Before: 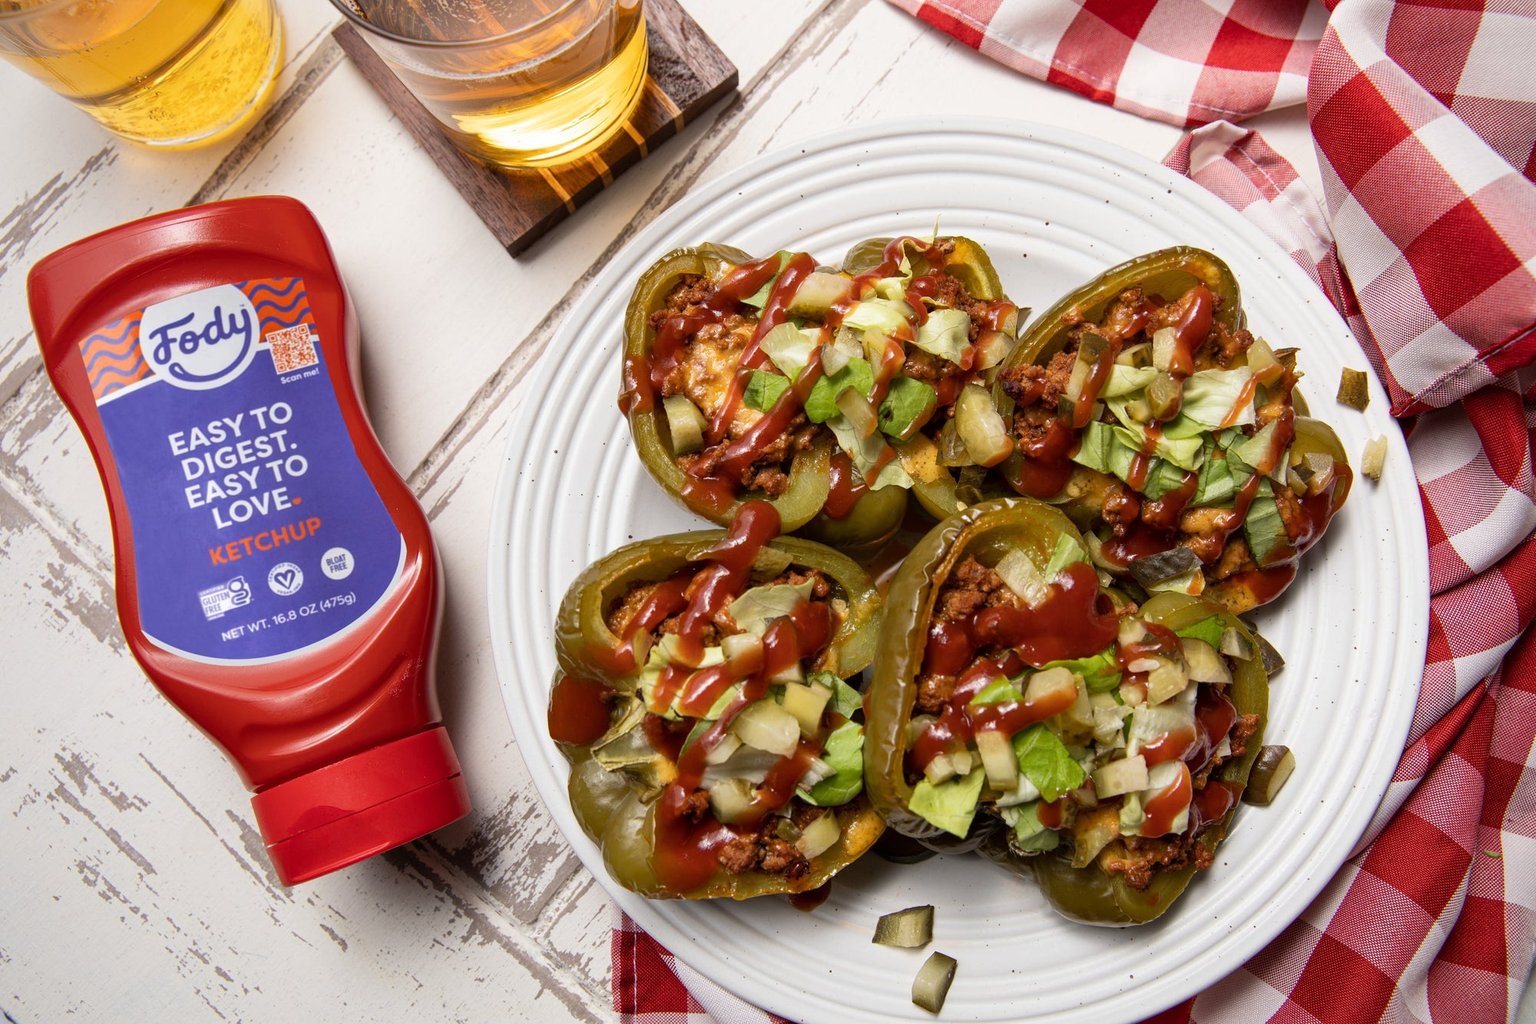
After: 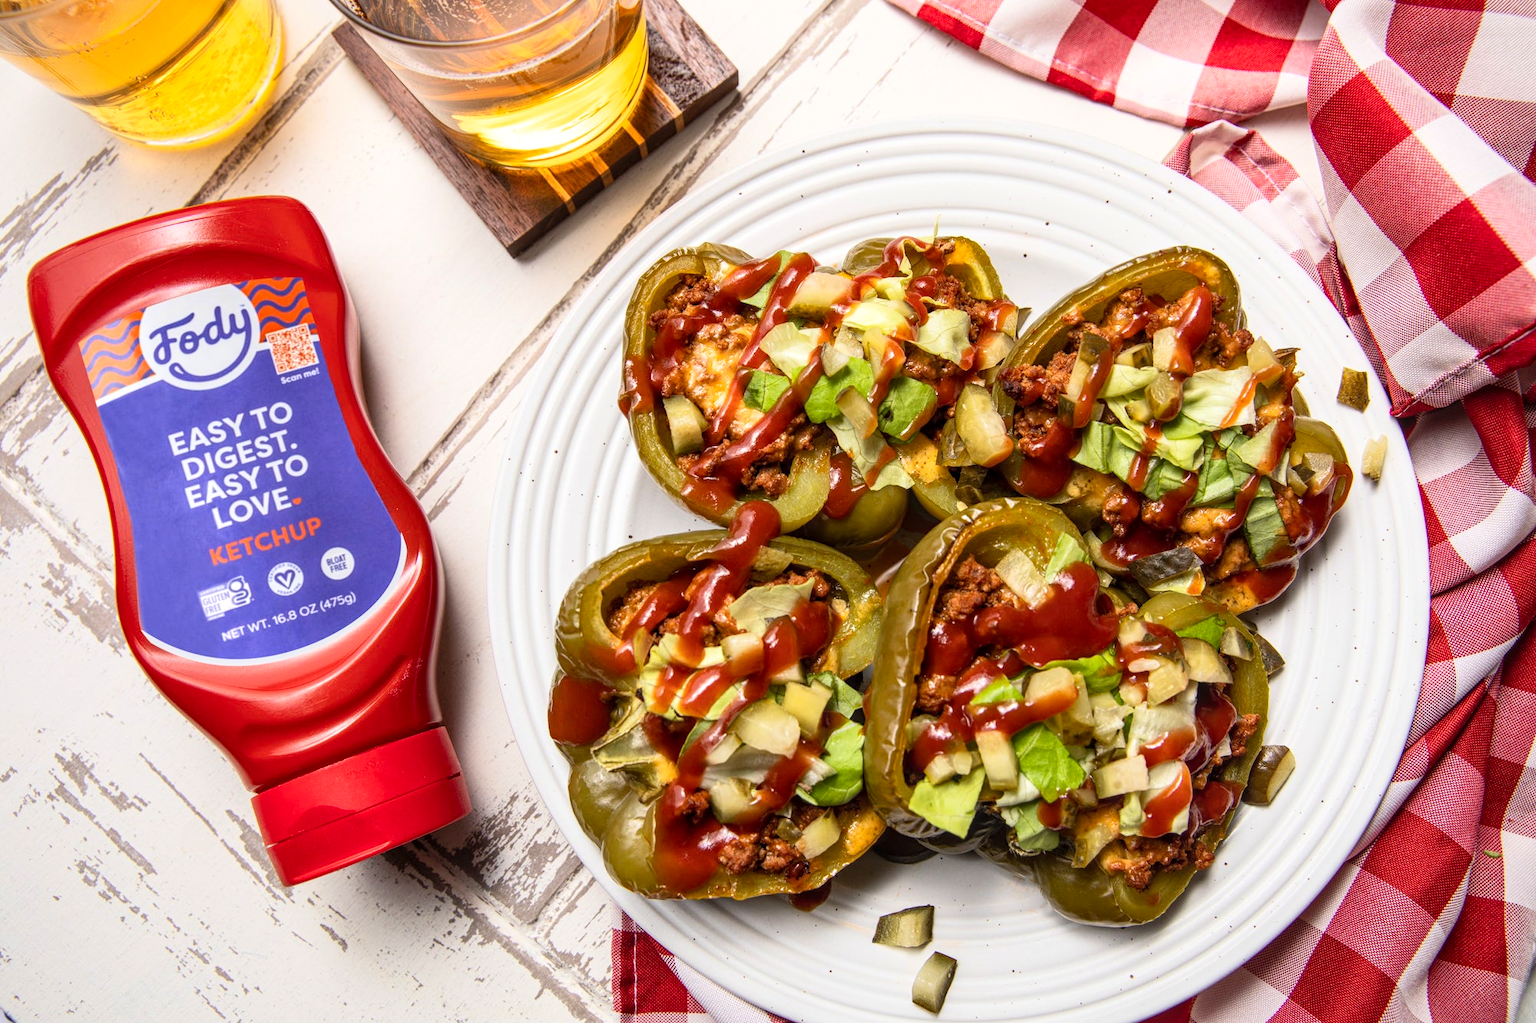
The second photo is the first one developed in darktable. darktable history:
contrast brightness saturation: contrast 0.2, brightness 0.16, saturation 0.22
local contrast: on, module defaults
